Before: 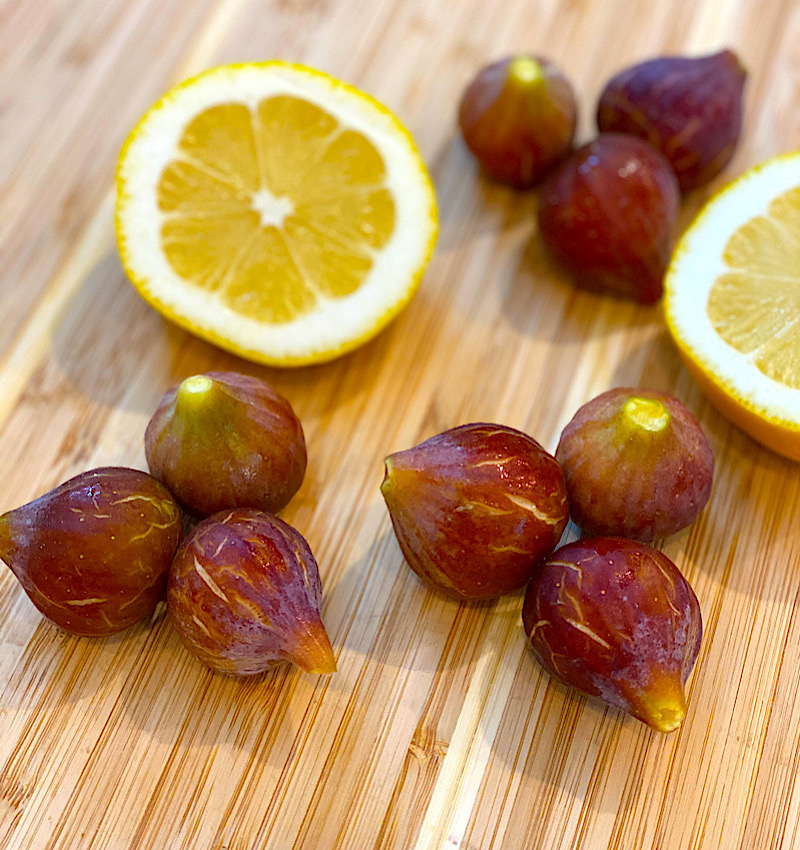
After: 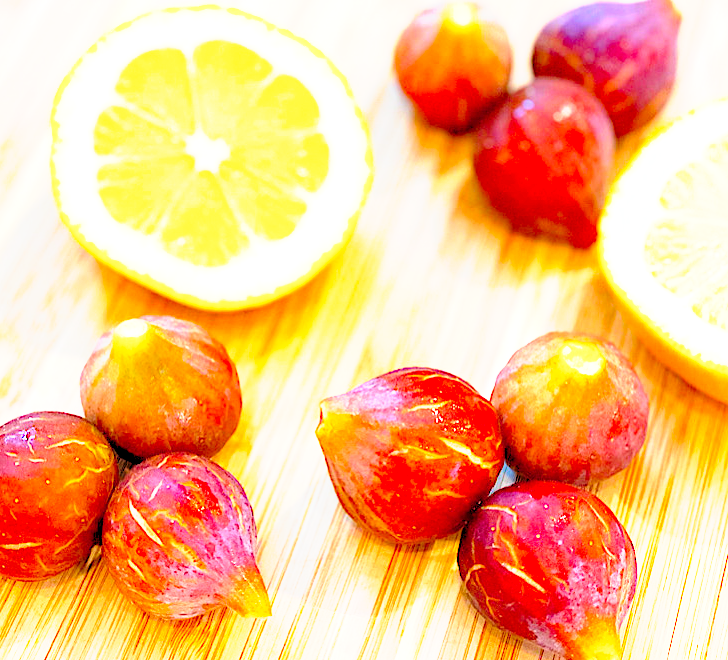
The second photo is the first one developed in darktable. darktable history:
tone curve: curves: ch0 [(0, 0) (0.003, 0.005) (0.011, 0.018) (0.025, 0.041) (0.044, 0.072) (0.069, 0.113) (0.1, 0.163) (0.136, 0.221) (0.177, 0.289) (0.224, 0.366) (0.277, 0.452) (0.335, 0.546) (0.399, 0.65) (0.468, 0.763) (0.543, 0.885) (0.623, 0.93) (0.709, 0.946) (0.801, 0.963) (0.898, 0.981) (1, 1)], preserve colors none
levels: levels [0.072, 0.414, 0.976]
crop: left 8.155%, top 6.611%, bottom 15.385%
